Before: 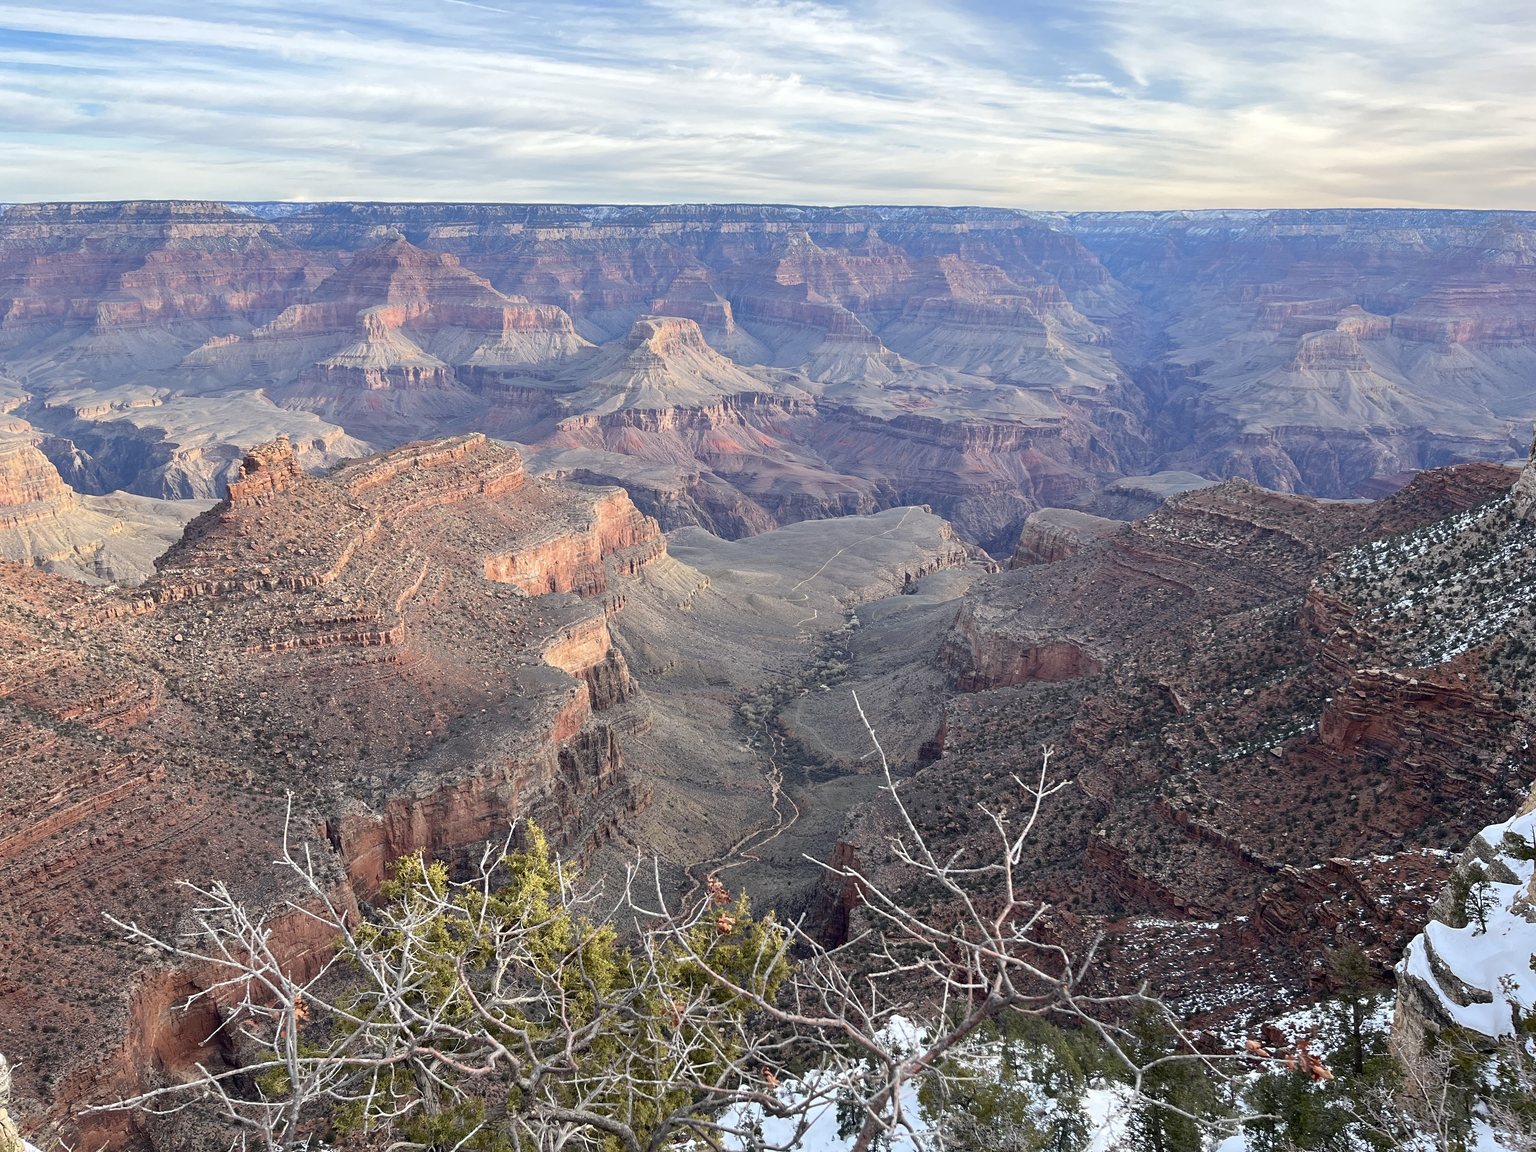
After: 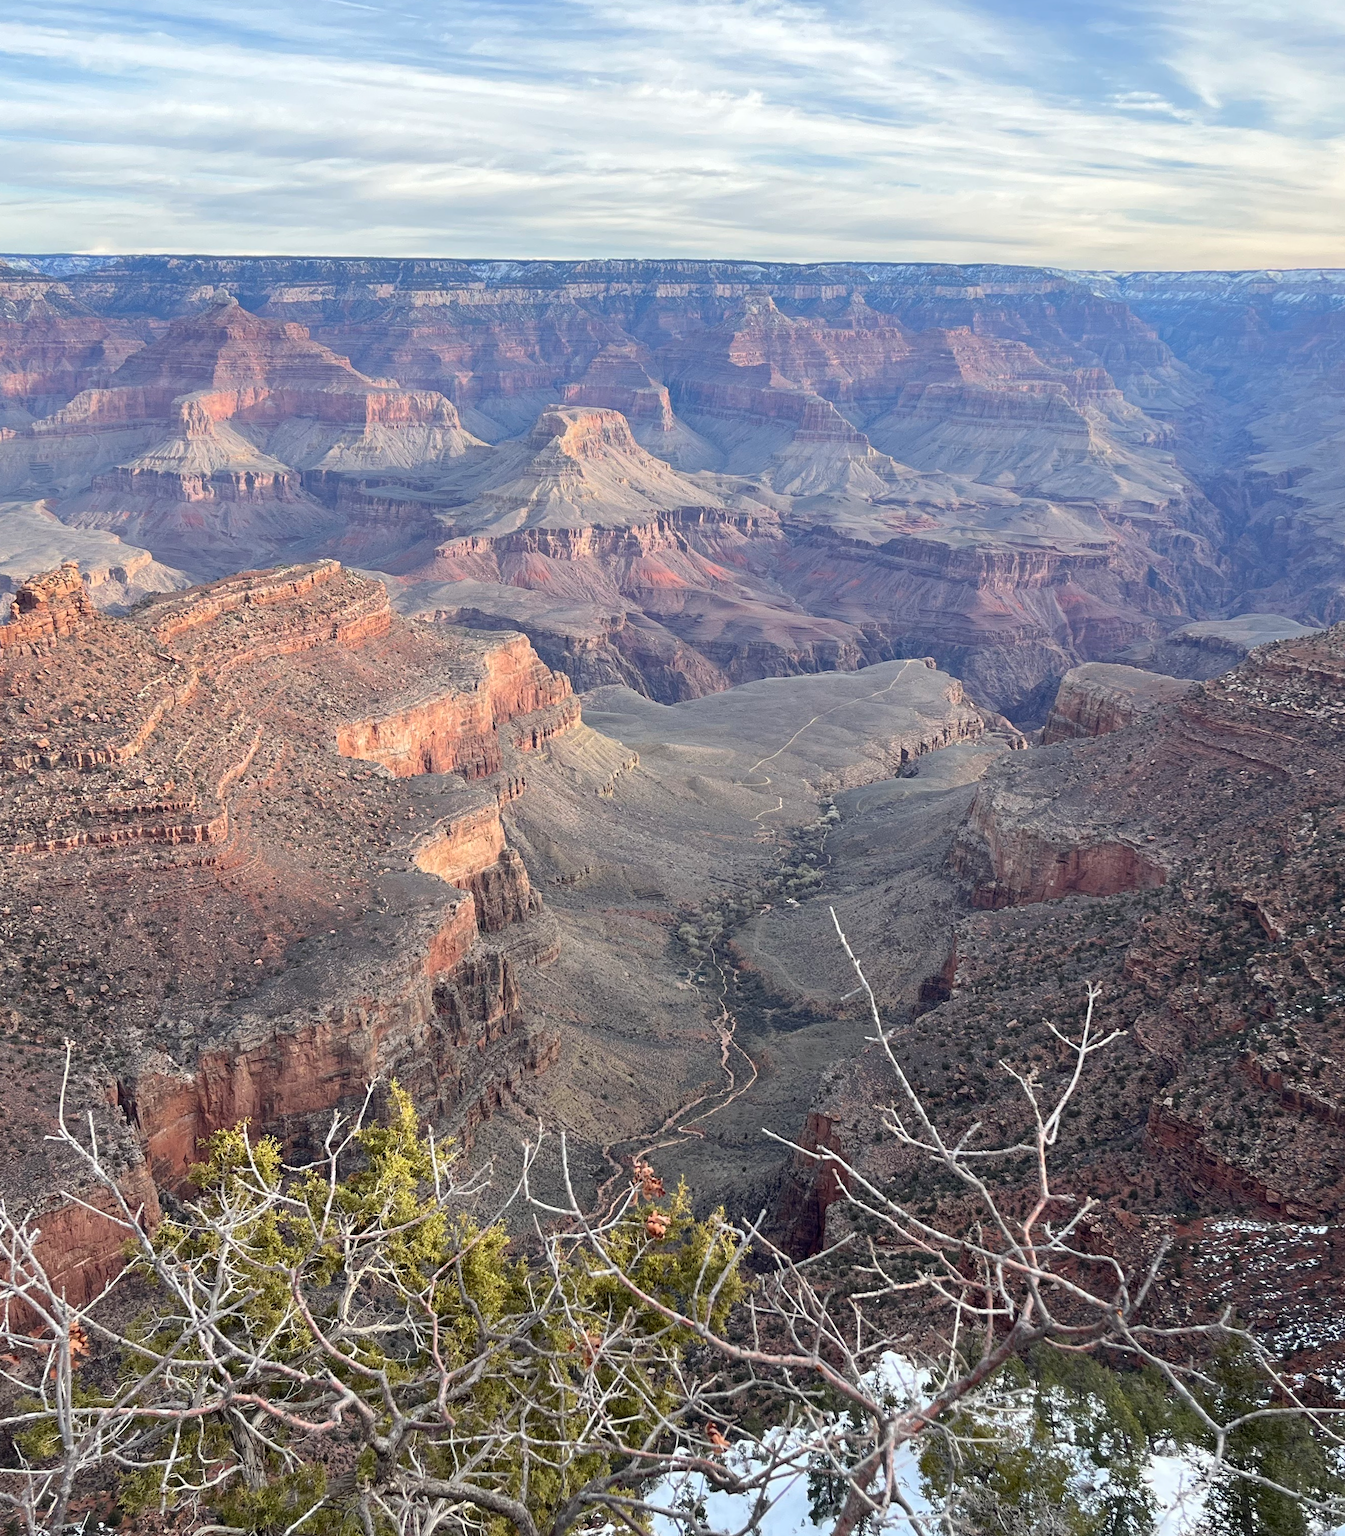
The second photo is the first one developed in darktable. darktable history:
rotate and perspective: rotation 0.226°, lens shift (vertical) -0.042, crop left 0.023, crop right 0.982, crop top 0.006, crop bottom 0.994
crop and rotate: left 14.385%, right 18.948%
